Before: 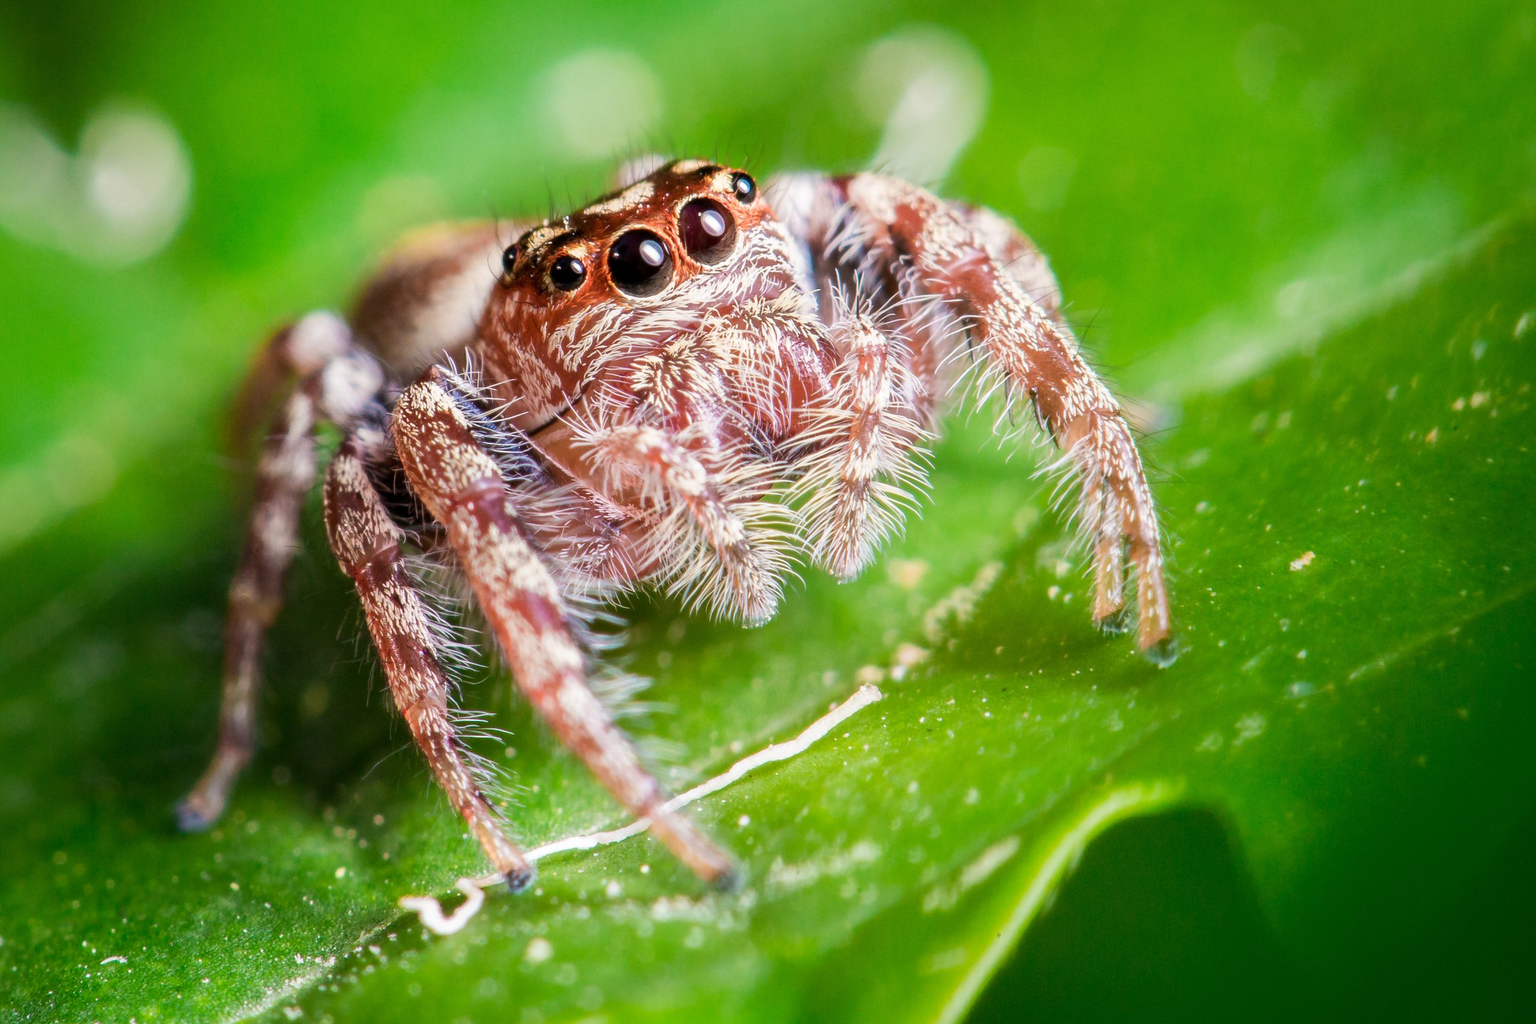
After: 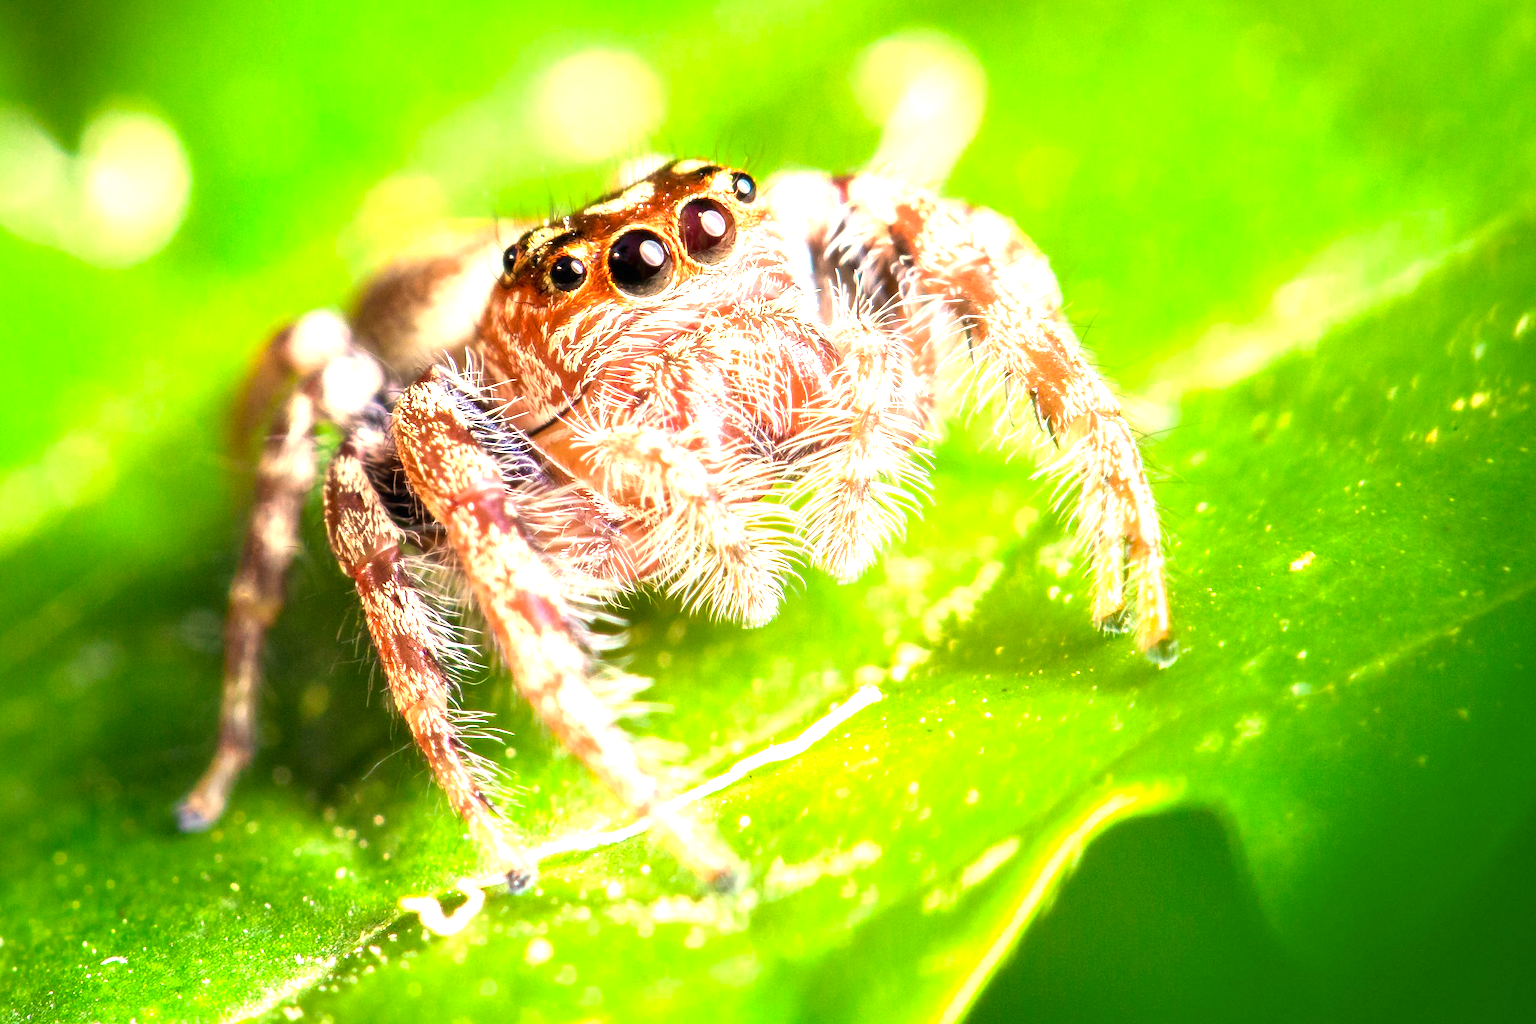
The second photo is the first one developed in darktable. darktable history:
color correction: highlights a* 2.72, highlights b* 22.8
exposure: black level correction 0, exposure 1.5 EV, compensate exposure bias true, compensate highlight preservation false
